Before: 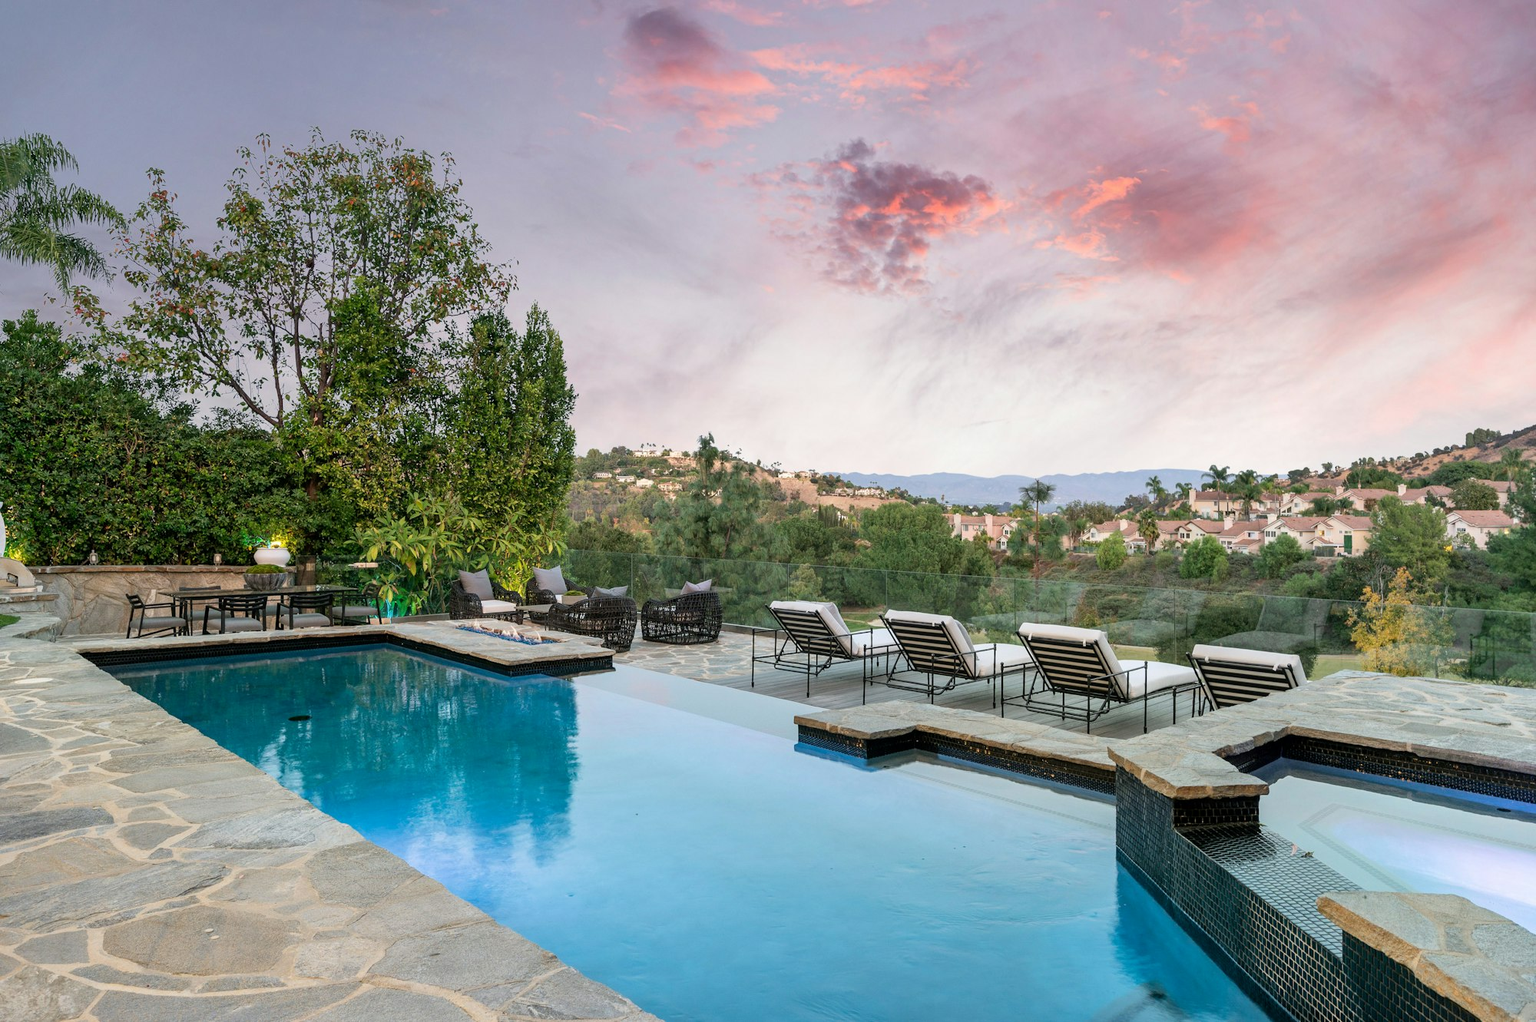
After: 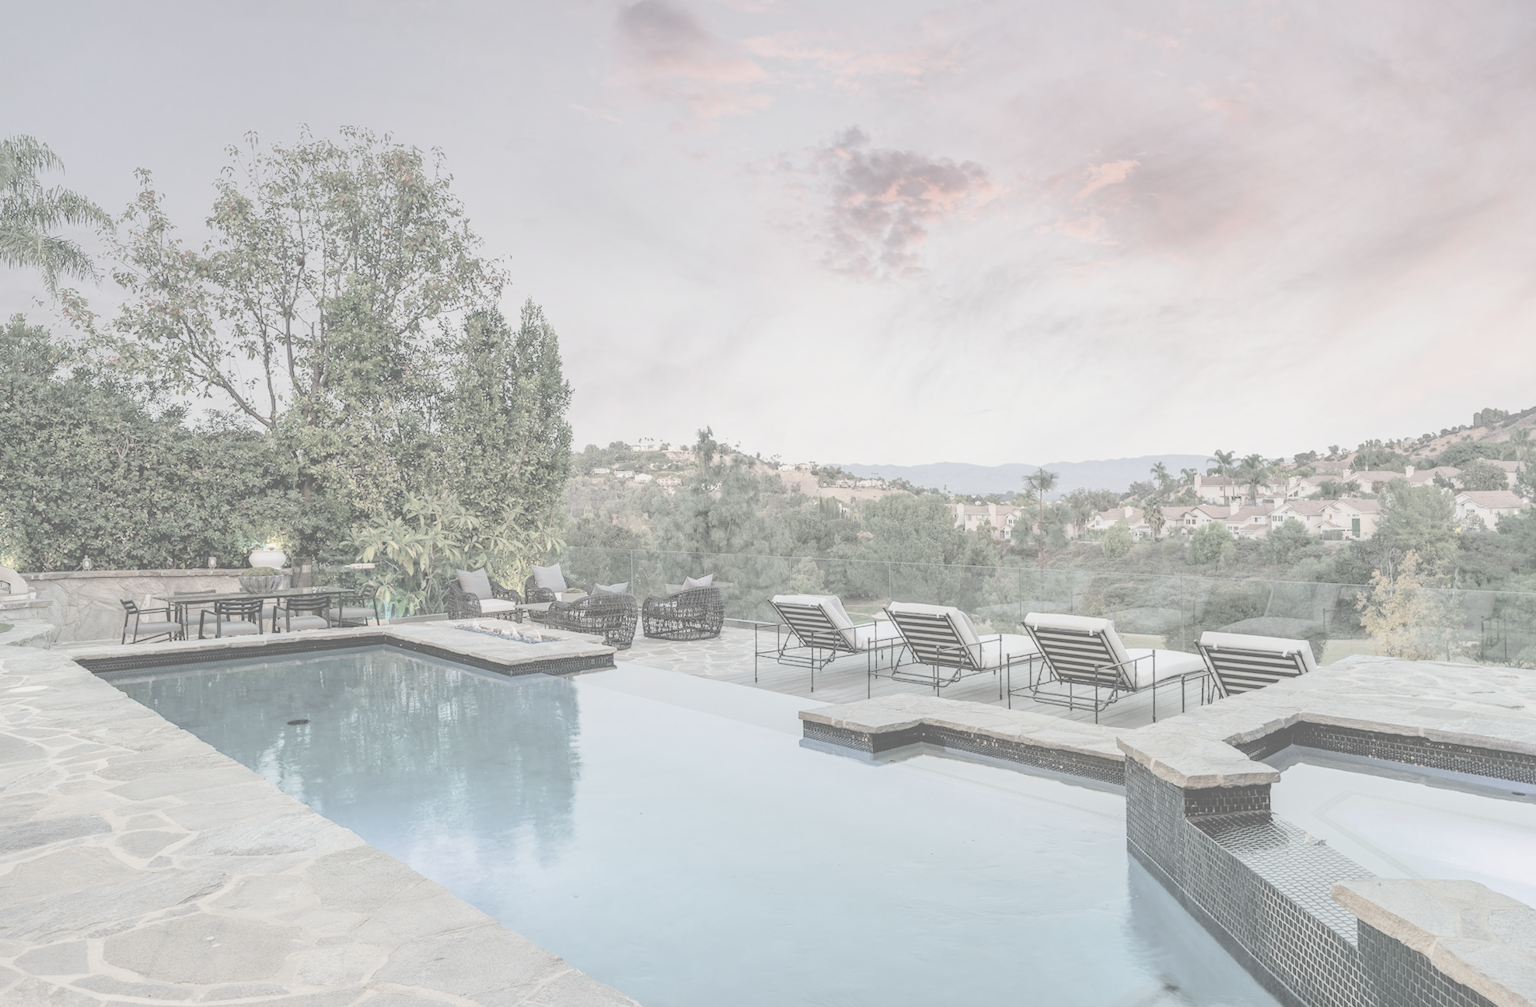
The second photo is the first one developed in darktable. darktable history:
local contrast: detail 130%
contrast brightness saturation: contrast -0.32, brightness 0.75, saturation -0.78
base curve: exposure shift 0, preserve colors none
rotate and perspective: rotation -1°, crop left 0.011, crop right 0.989, crop top 0.025, crop bottom 0.975
